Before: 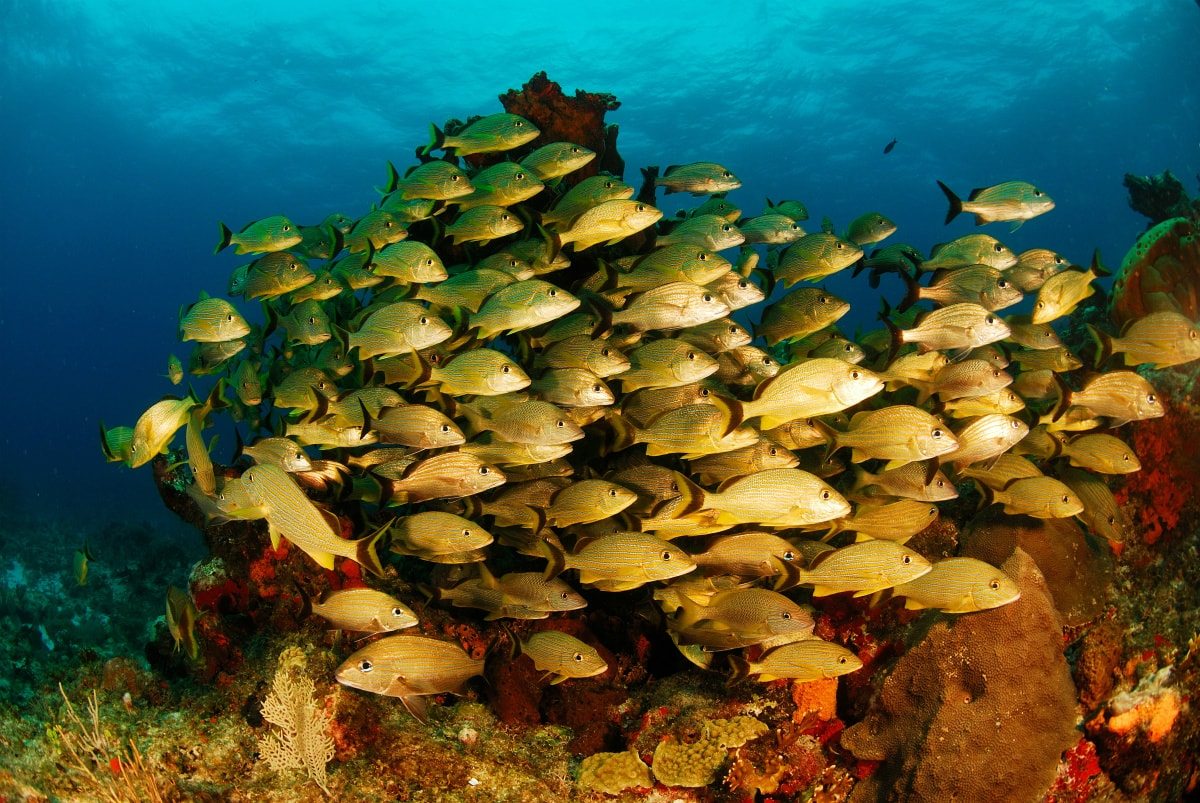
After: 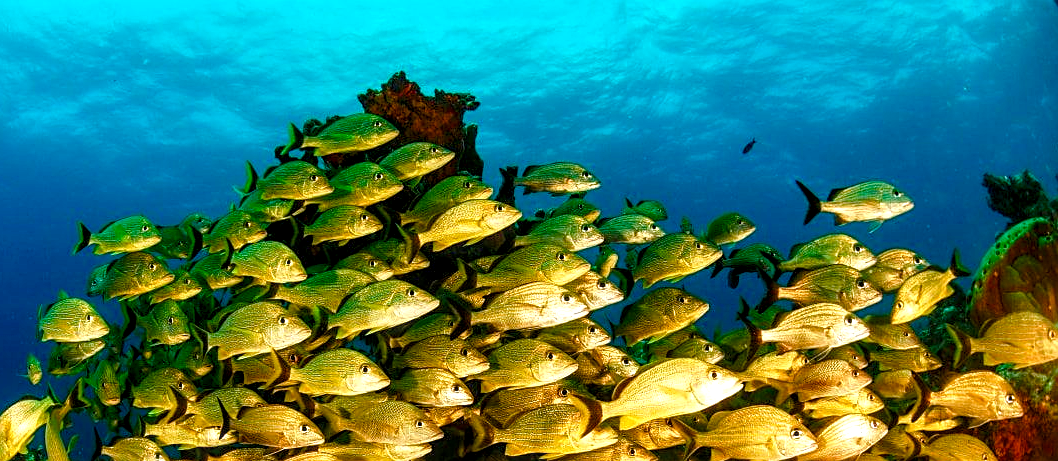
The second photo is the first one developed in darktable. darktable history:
local contrast: highlights 21%, detail 150%
crop and rotate: left 11.774%, bottom 42.535%
exposure: exposure 0.498 EV, compensate highlight preservation false
color balance rgb: shadows lift › hue 85.11°, perceptual saturation grading › global saturation 20%, perceptual saturation grading › highlights -25.283%, perceptual saturation grading › shadows 50.429%, global vibrance 20%
sharpen: on, module defaults
